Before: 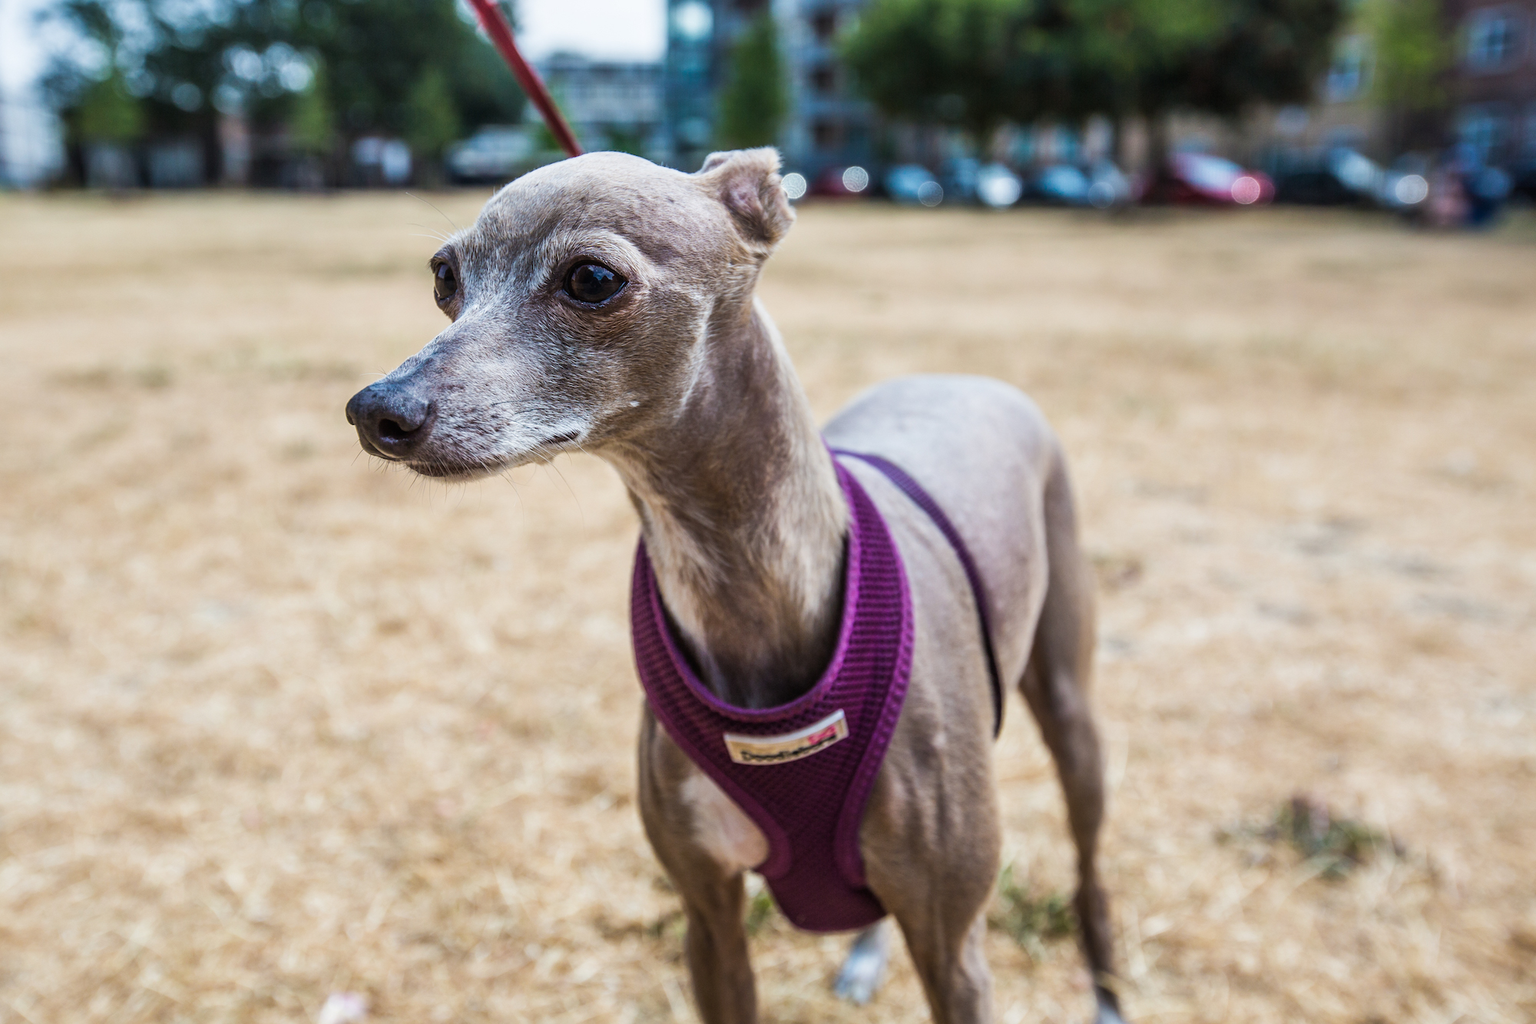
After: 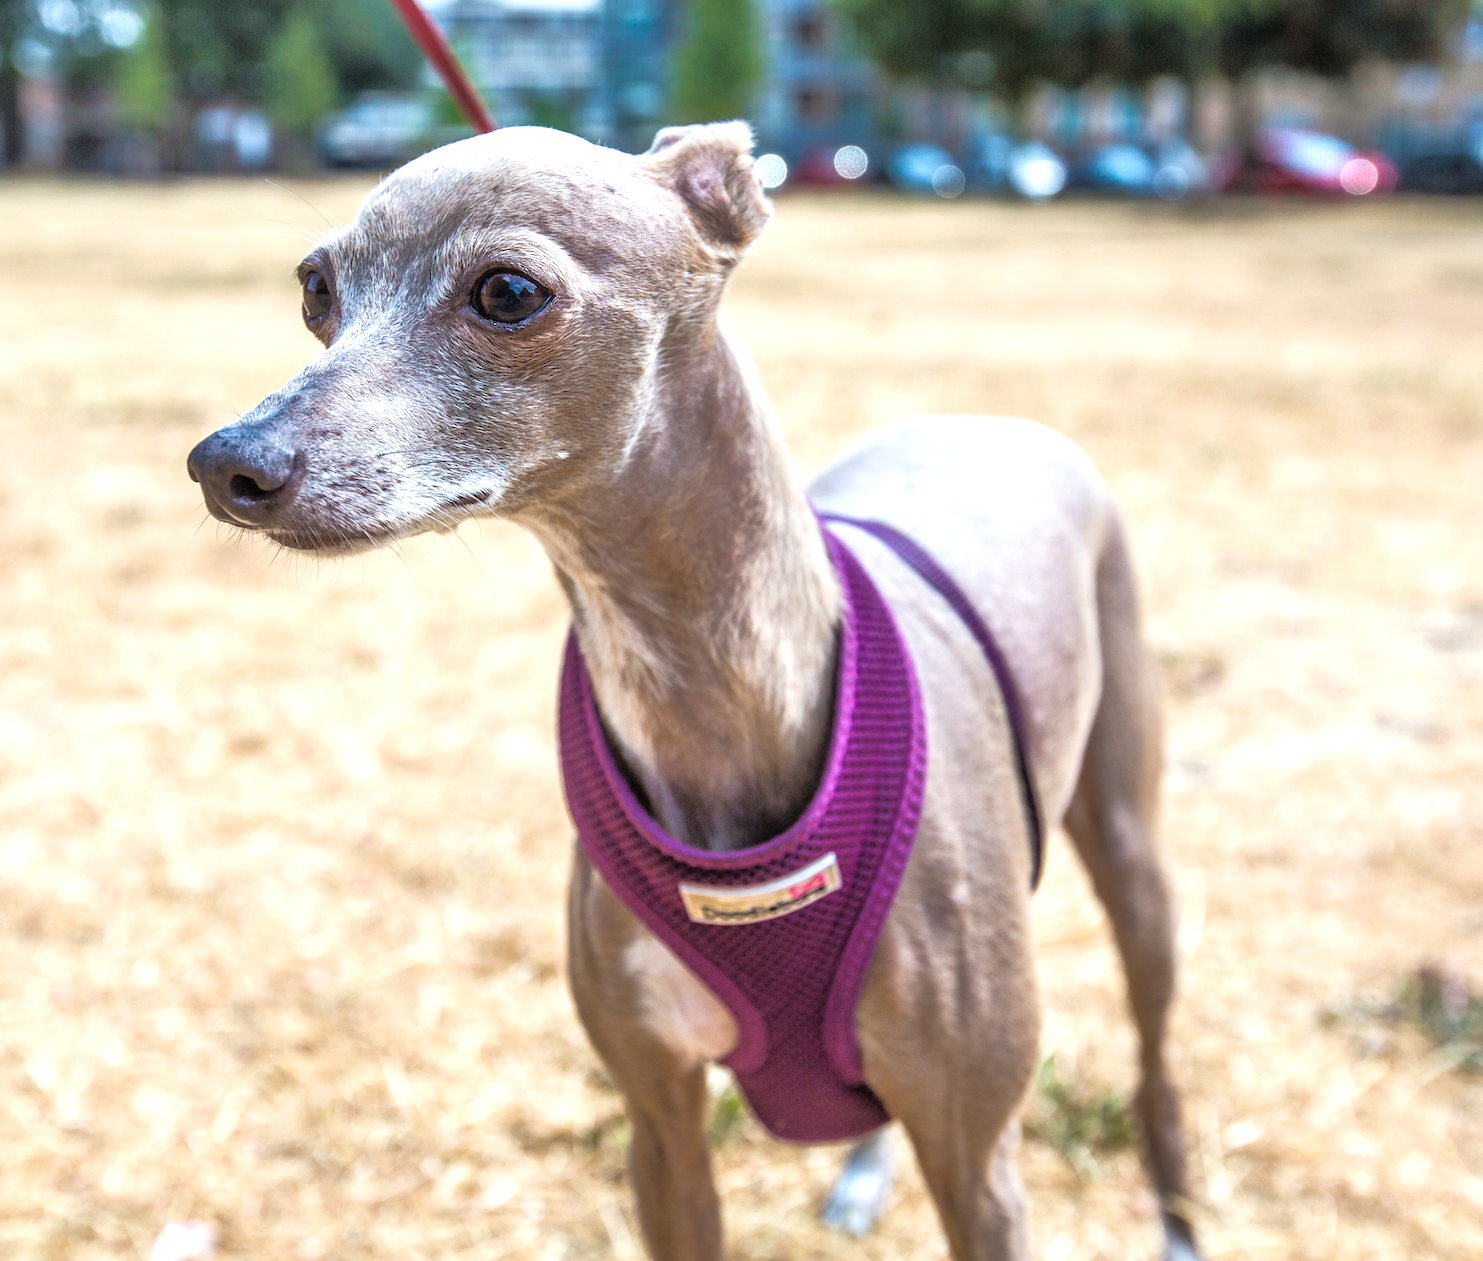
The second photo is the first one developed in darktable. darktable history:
crop and rotate: left 13.19%, top 5.344%, right 12.626%
exposure: exposure 0.643 EV, compensate highlight preservation false
tone equalizer: -7 EV 0.159 EV, -6 EV 0.581 EV, -5 EV 1.13 EV, -4 EV 1.34 EV, -3 EV 1.18 EV, -2 EV 0.6 EV, -1 EV 0.165 EV
